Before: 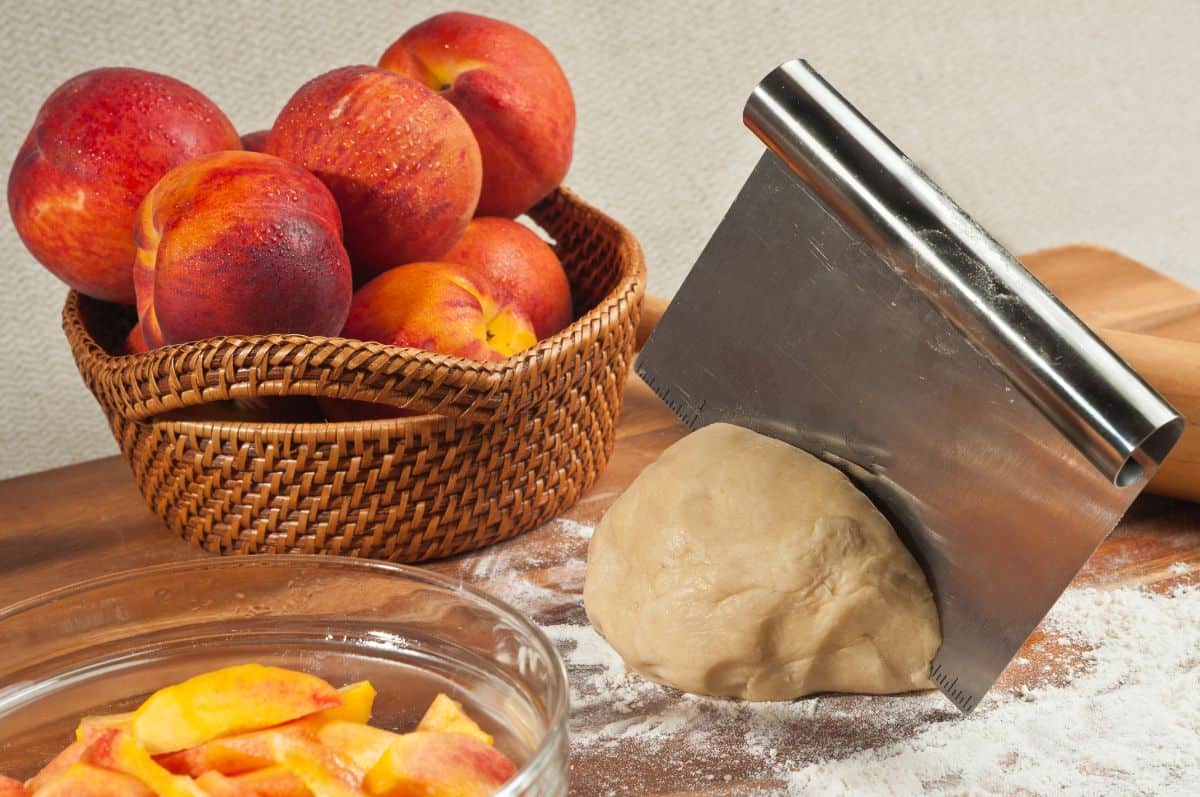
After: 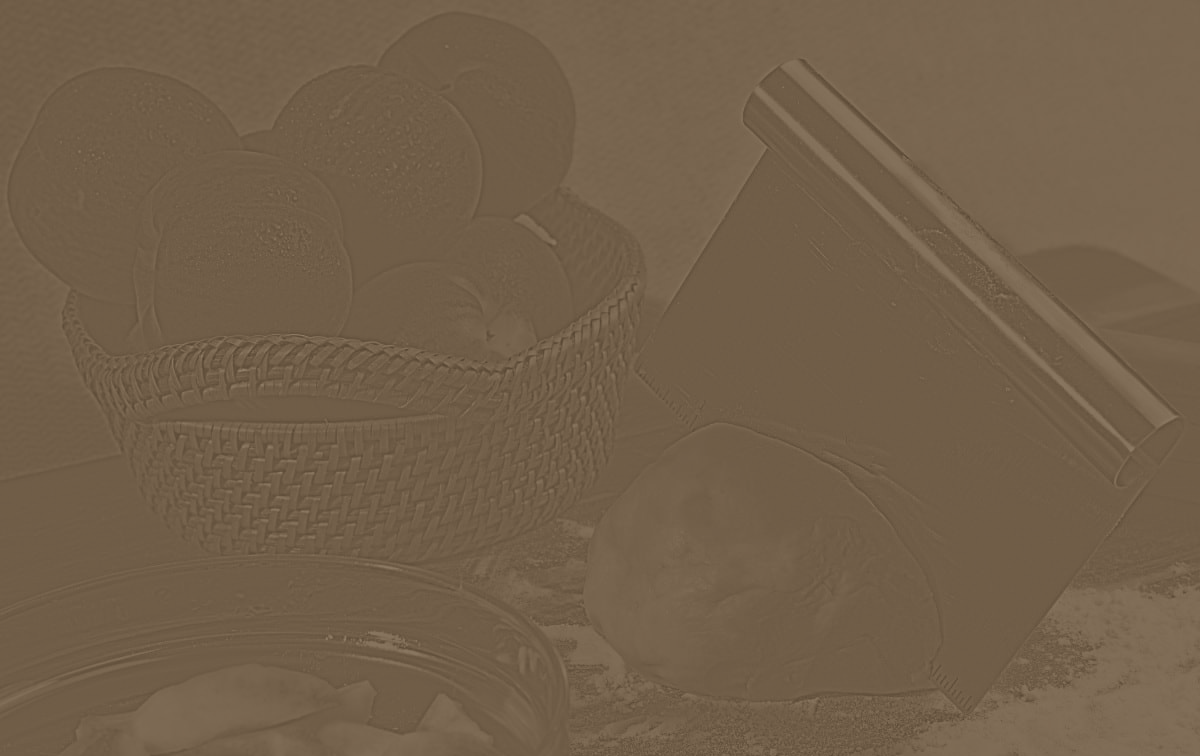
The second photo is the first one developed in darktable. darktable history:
white balance: red 1.009, blue 0.985
crop and rotate: top 0%, bottom 5.097%
colorize: hue 41.44°, saturation 22%, source mix 60%, lightness 10.61%
exposure: black level correction 0, exposure 1.2 EV, compensate exposure bias true, compensate highlight preservation false
split-toning: shadows › hue 32.4°, shadows › saturation 0.51, highlights › hue 180°, highlights › saturation 0, balance -60.17, compress 55.19%
highpass: sharpness 9.84%, contrast boost 9.94%
